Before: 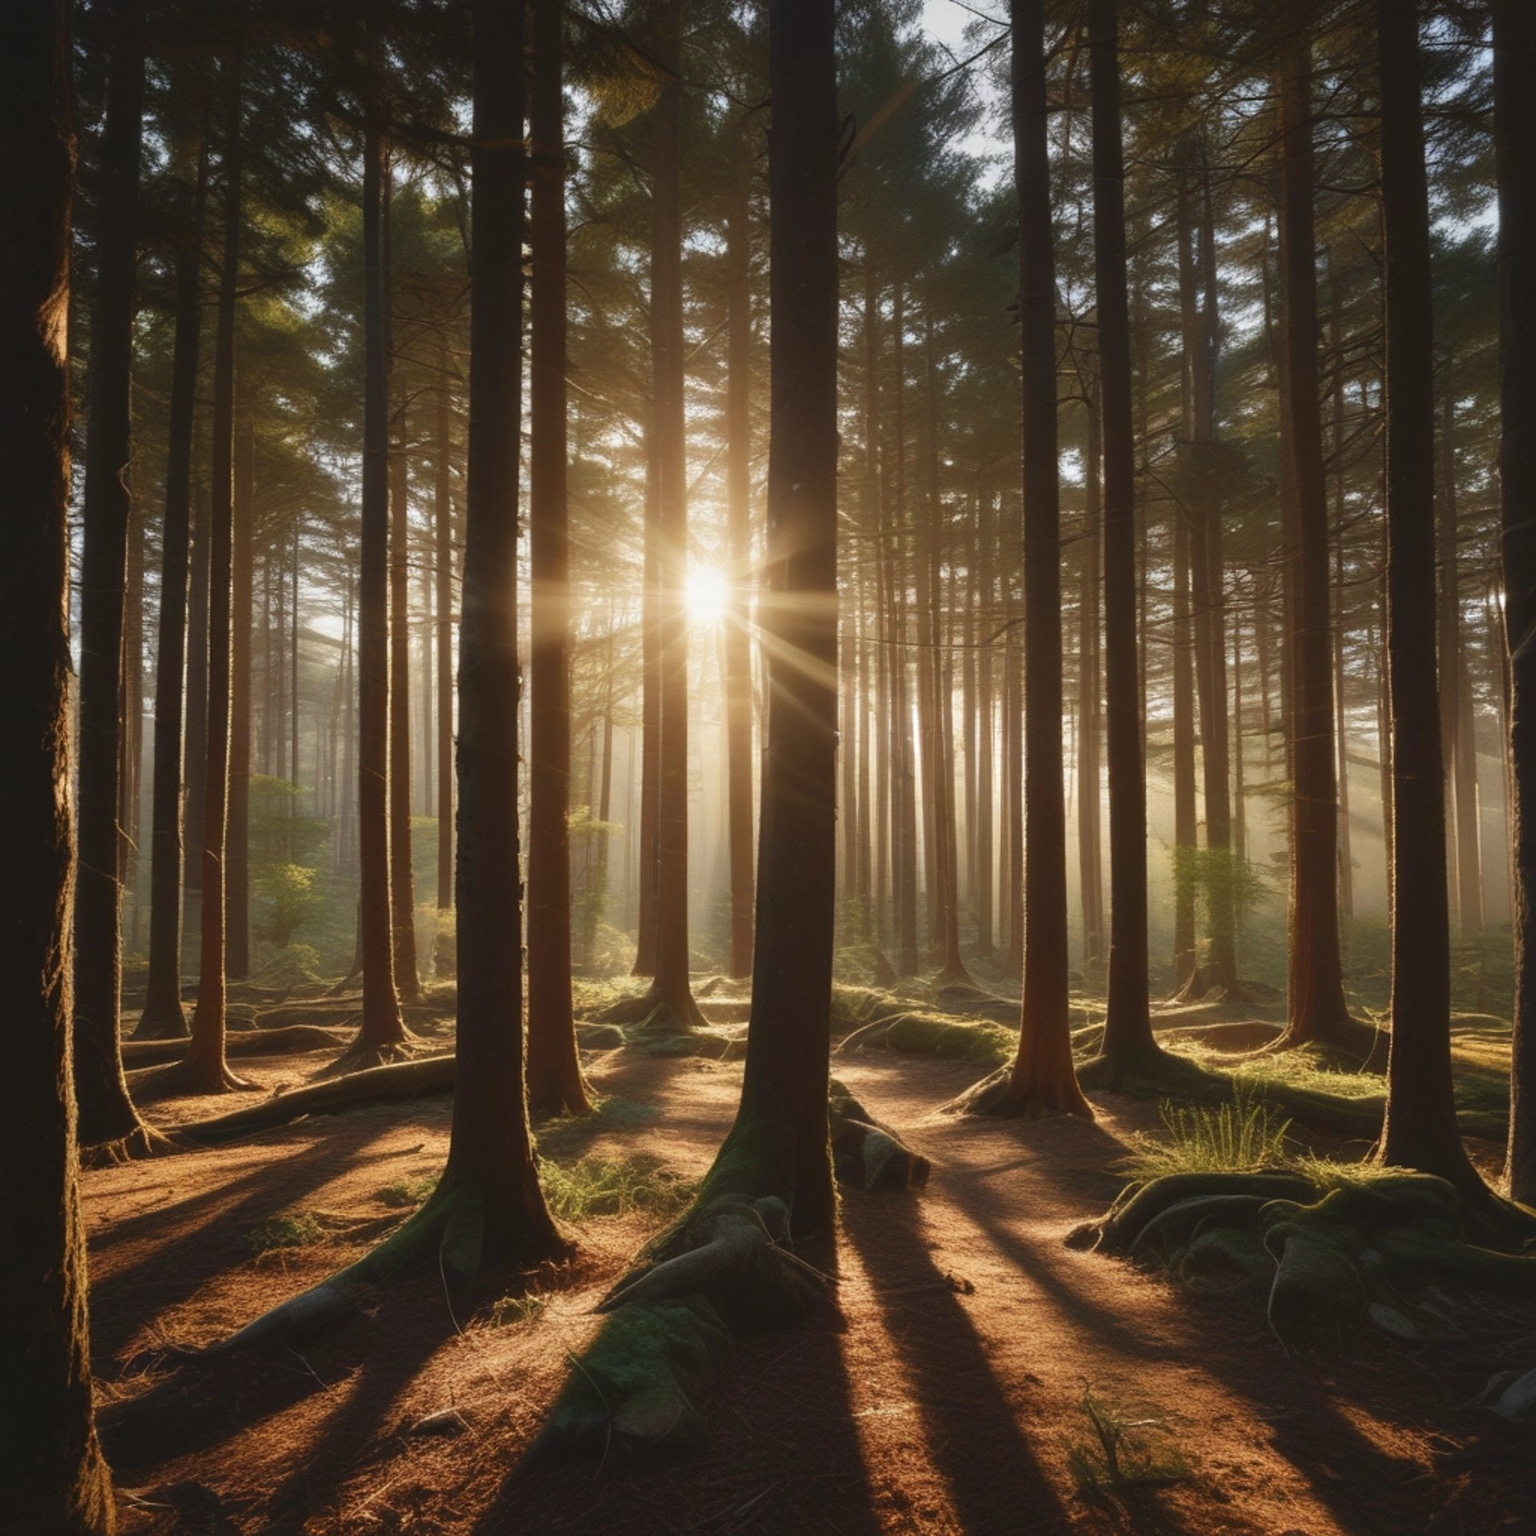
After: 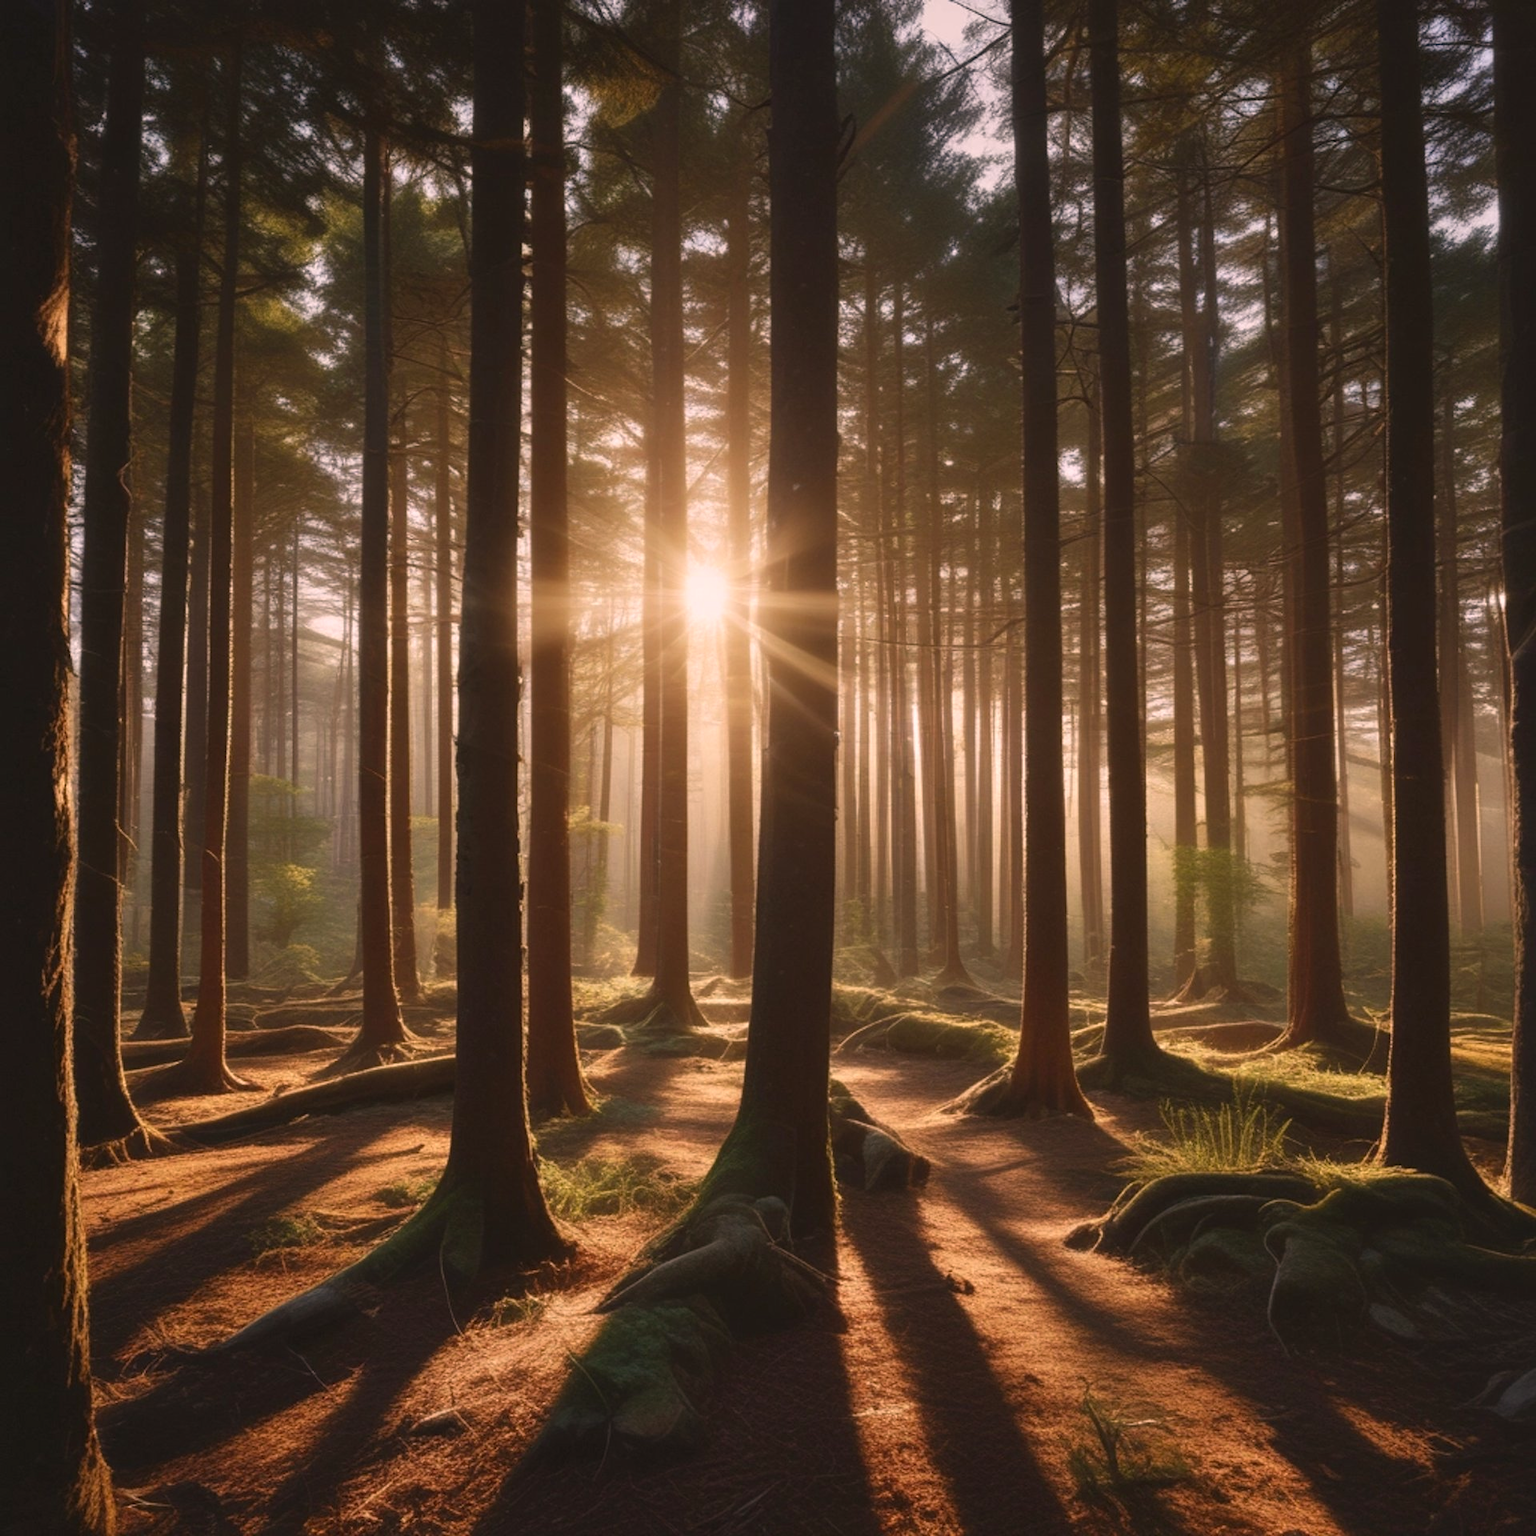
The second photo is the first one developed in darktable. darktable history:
color correction: highlights a* 12.78, highlights b* 5.45
